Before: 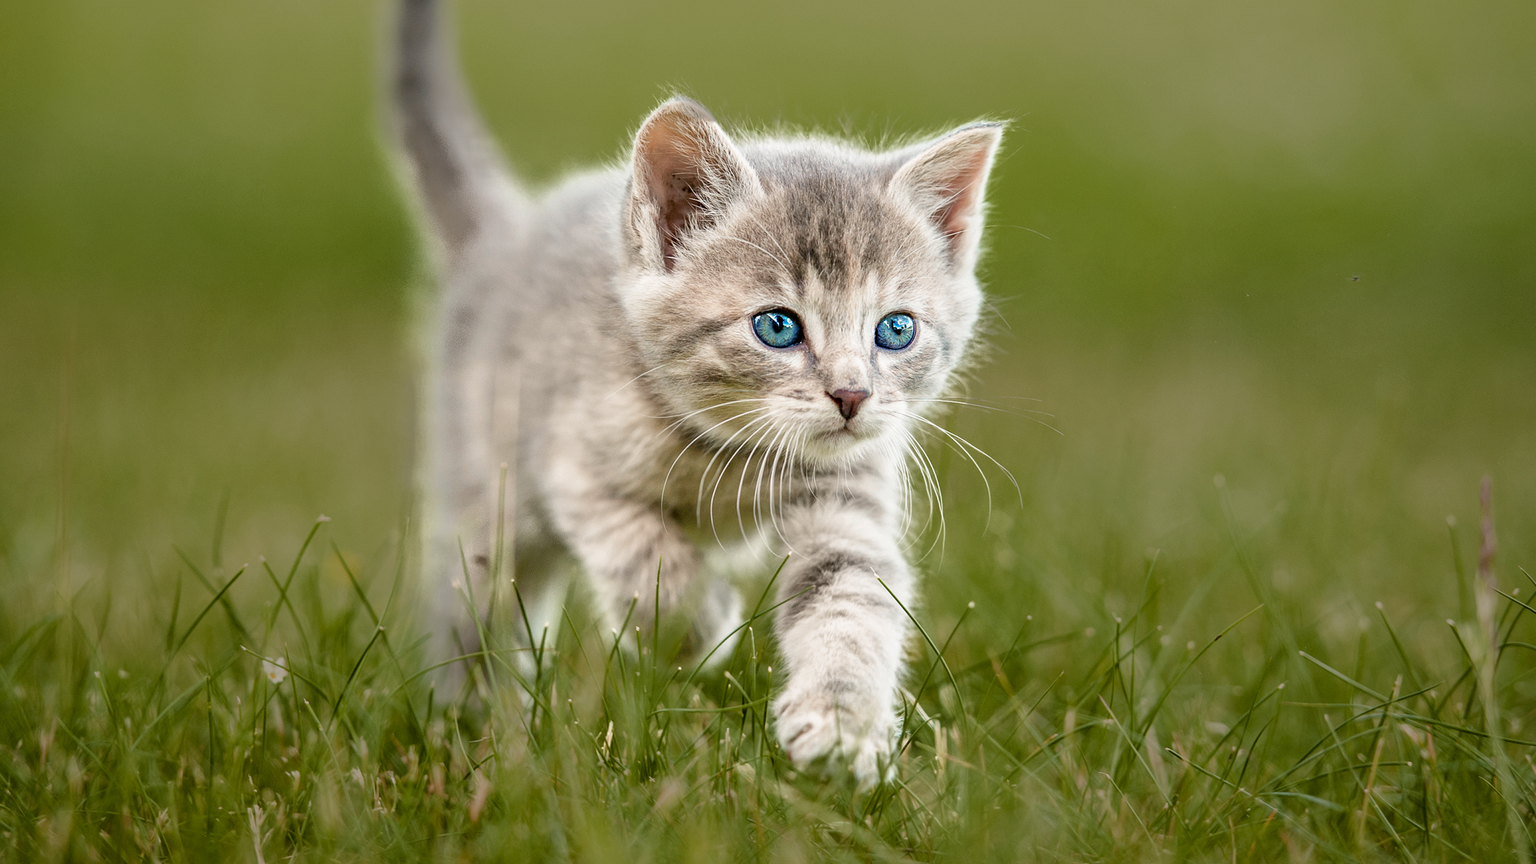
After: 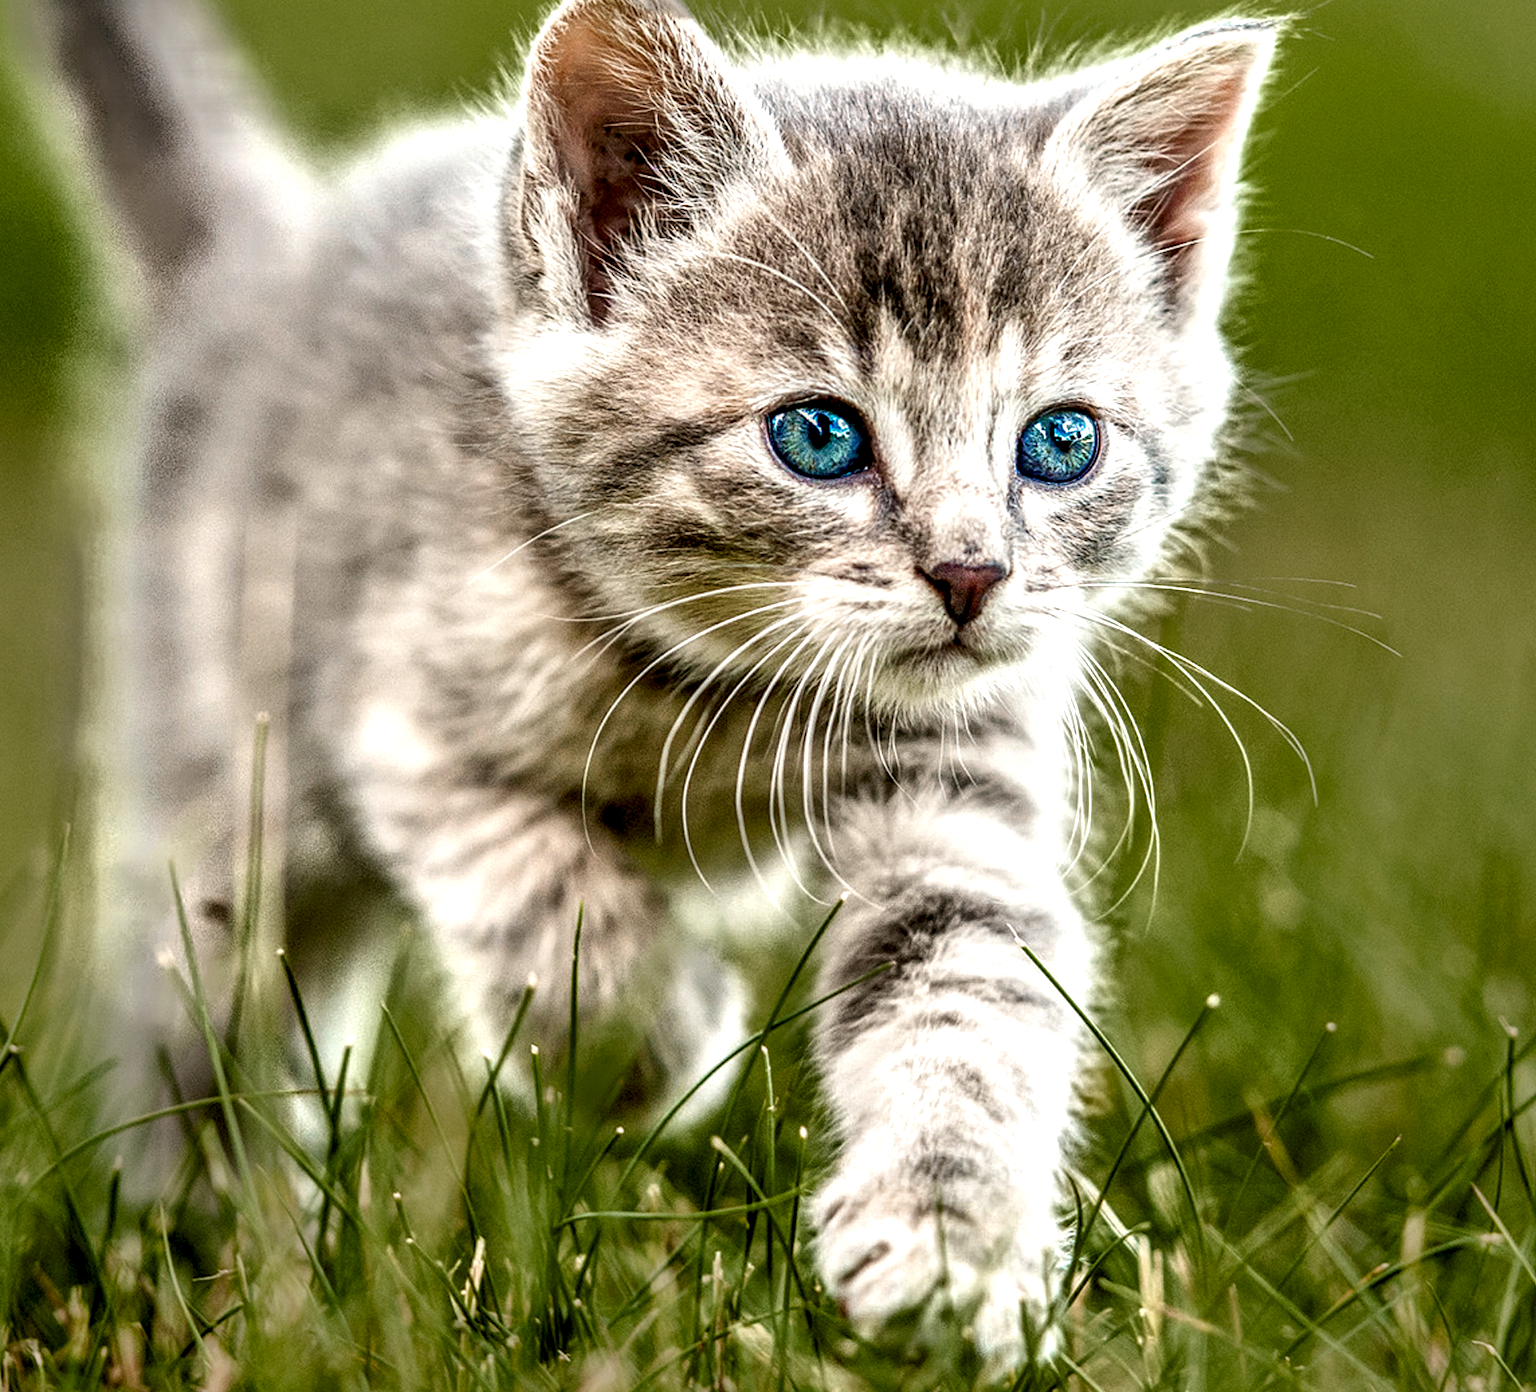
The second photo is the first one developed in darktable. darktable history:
shadows and highlights: highlights color adjustment 32.57%, soften with gaussian
crop and rotate: angle 0.02°, left 24.405%, top 13.026%, right 26.357%, bottom 7.596%
contrast brightness saturation: contrast 0.126, brightness -0.046, saturation 0.163
local contrast: highlights 17%, detail 186%
